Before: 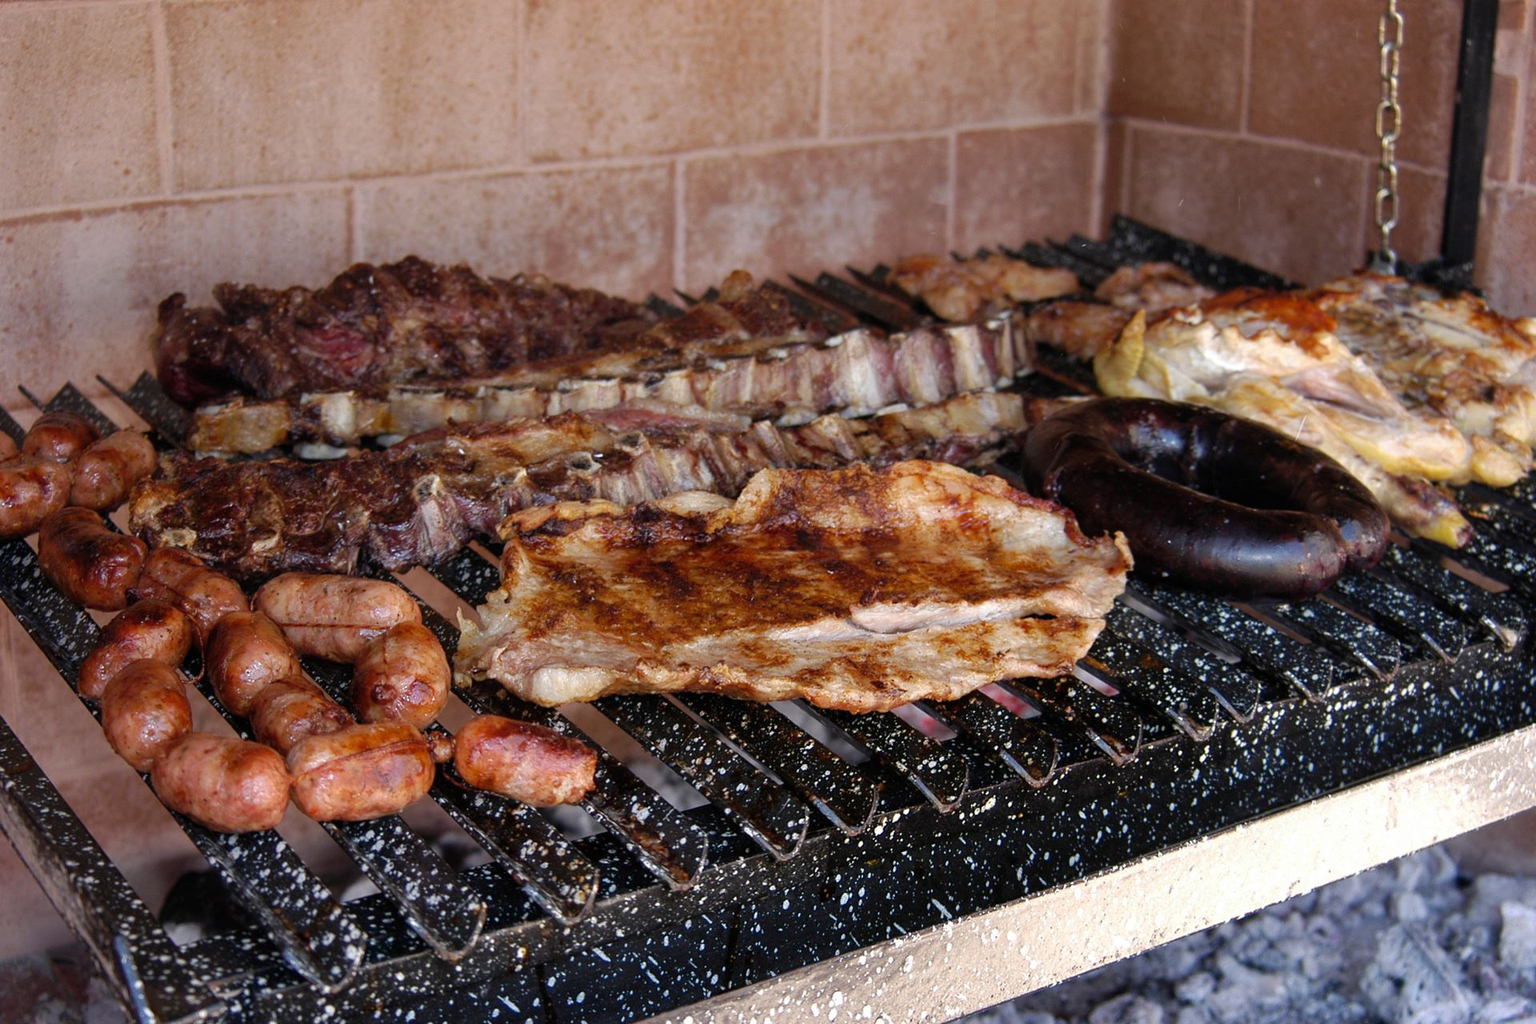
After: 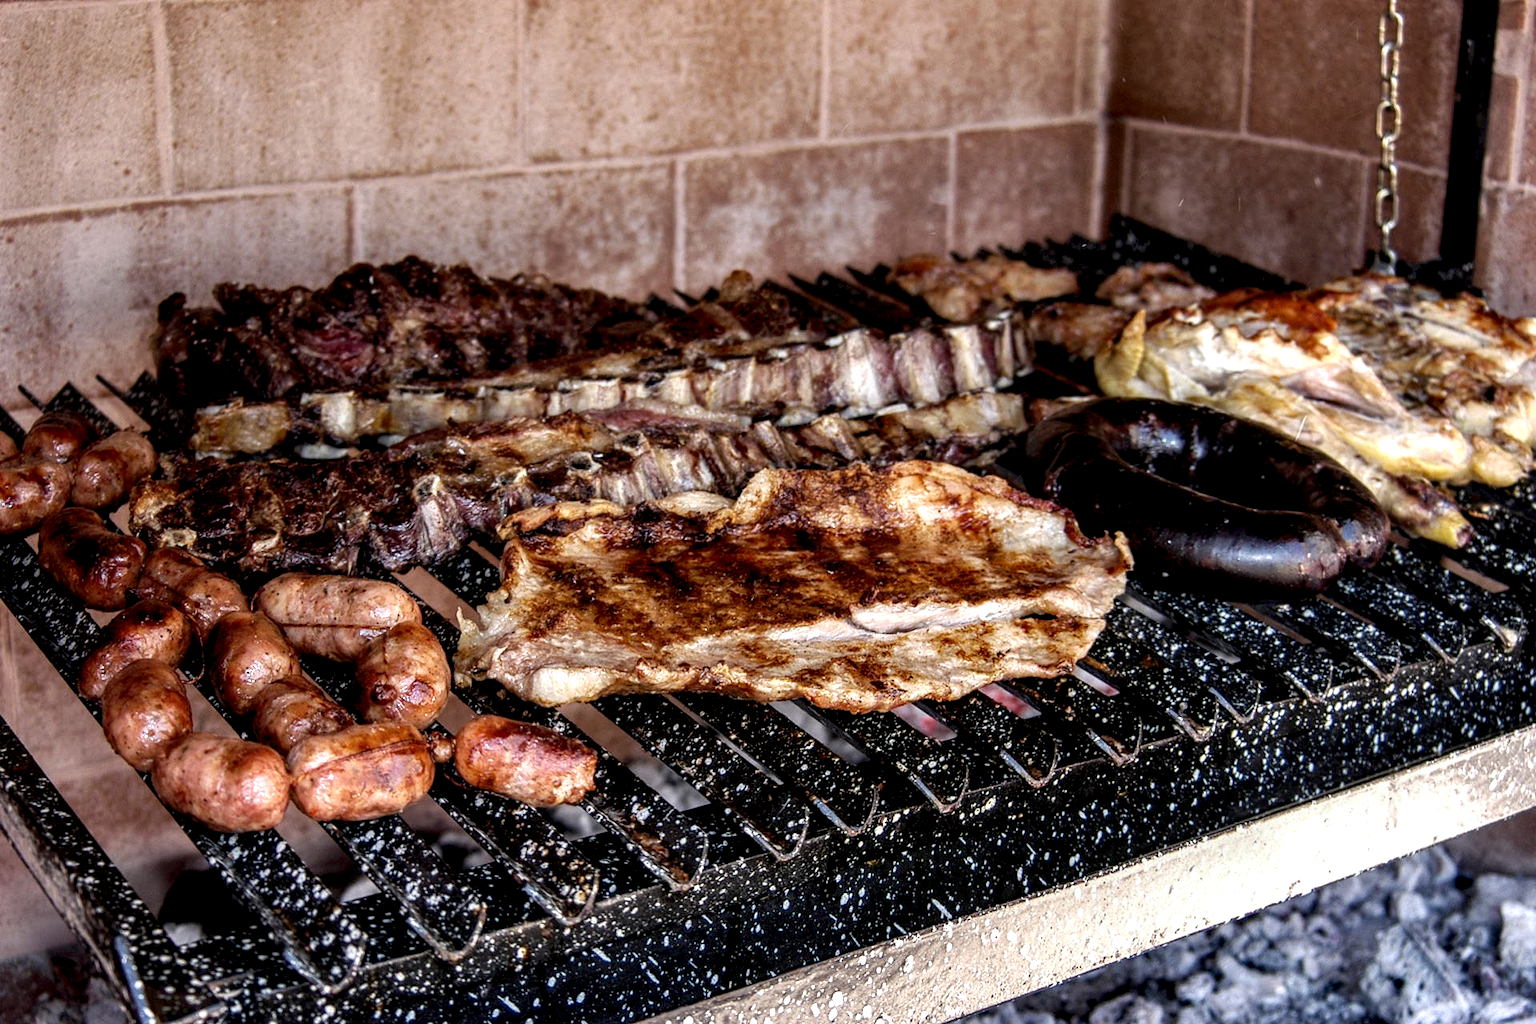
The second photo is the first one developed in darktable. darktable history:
local contrast: highlights 21%, detail 198%
